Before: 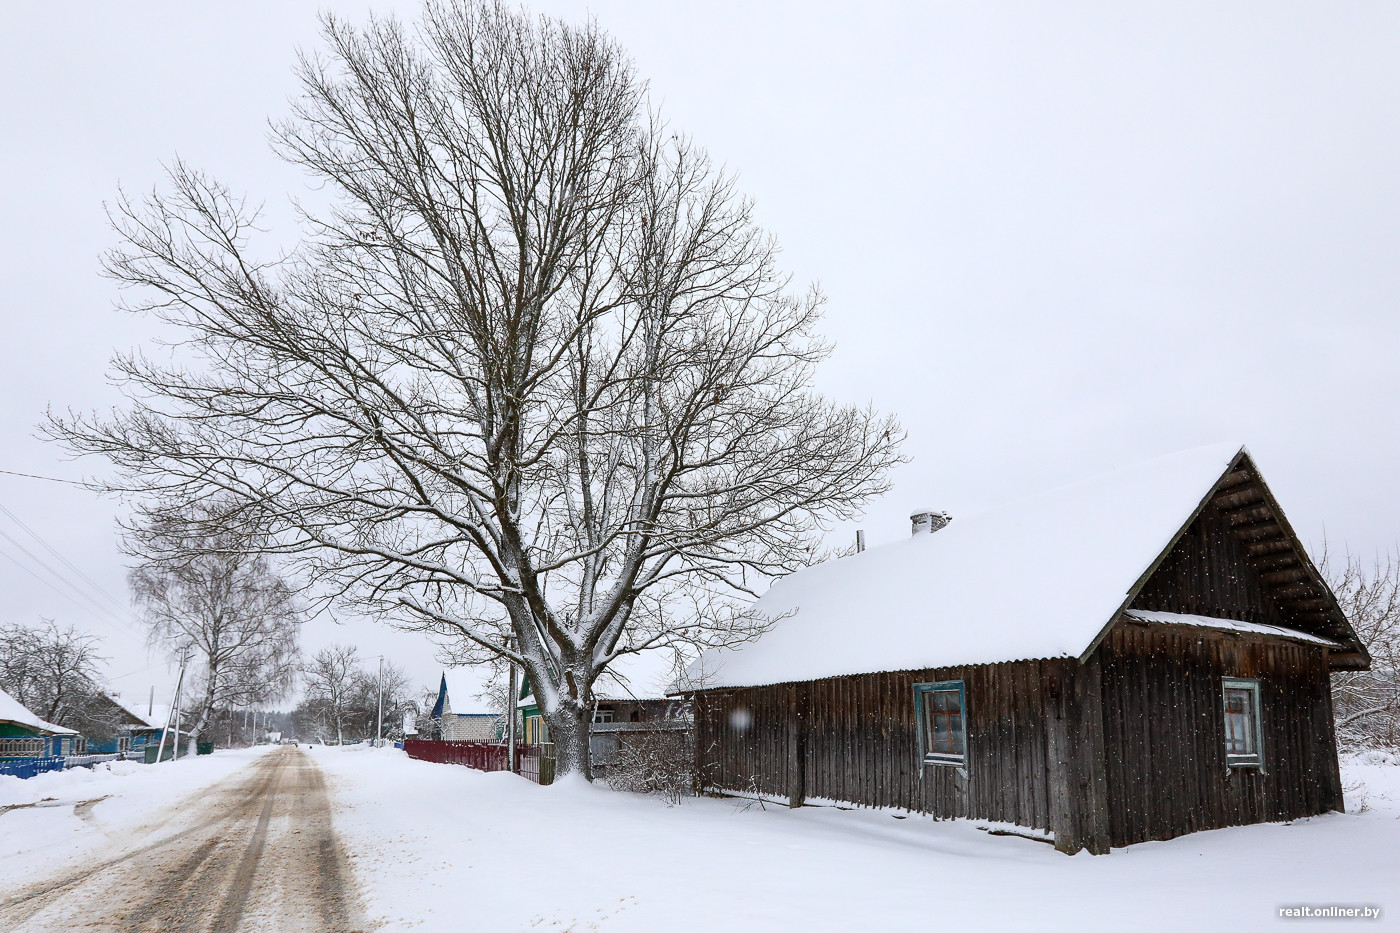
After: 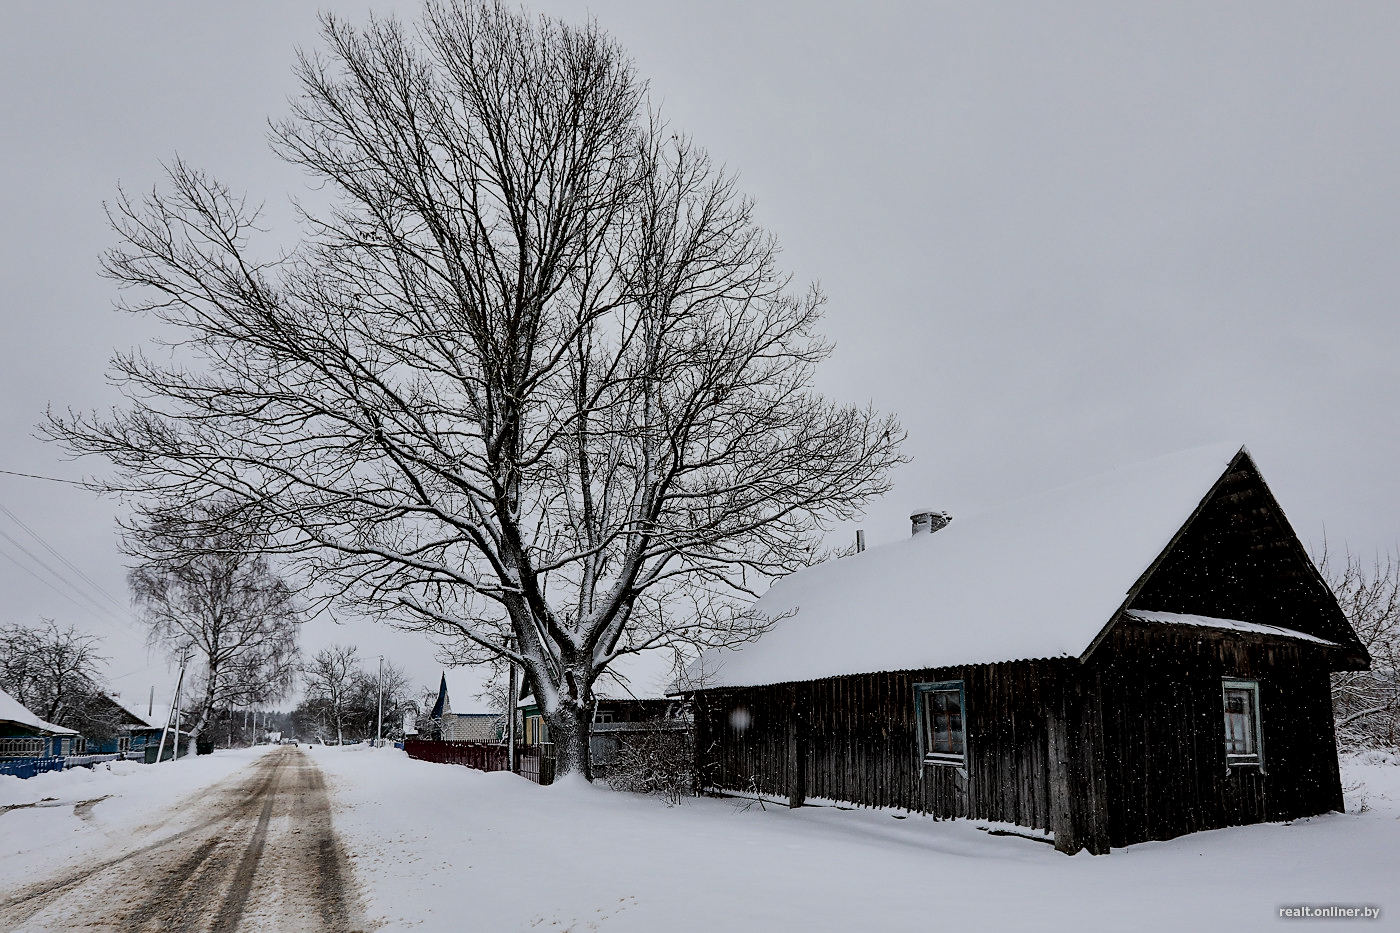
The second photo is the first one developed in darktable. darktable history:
filmic rgb: black relative exposure -7.49 EV, white relative exposure 4.99 EV, threshold 2.98 EV, hardness 3.31, contrast 1.297, enable highlight reconstruction true
local contrast: mode bilateral grid, contrast 20, coarseness 50, detail 171%, midtone range 0.2
exposure: exposure -0.047 EV, compensate exposure bias true, compensate highlight preservation false
sharpen: amount 0.217
shadows and highlights: shadows 21.03, highlights -36.37, soften with gaussian
